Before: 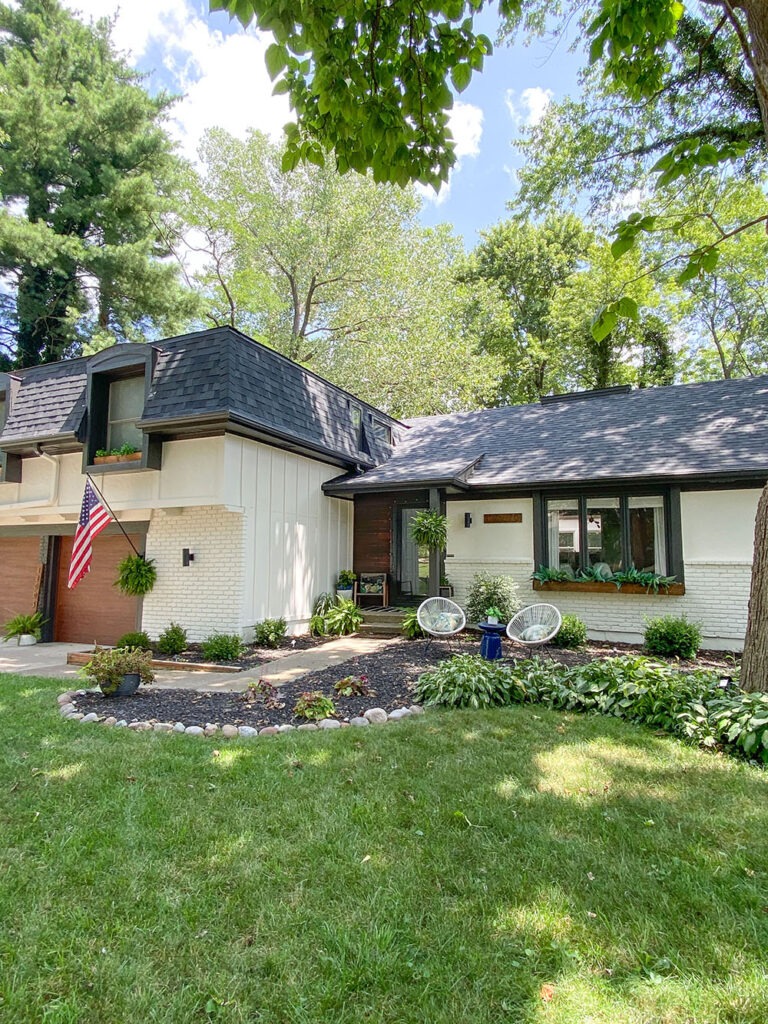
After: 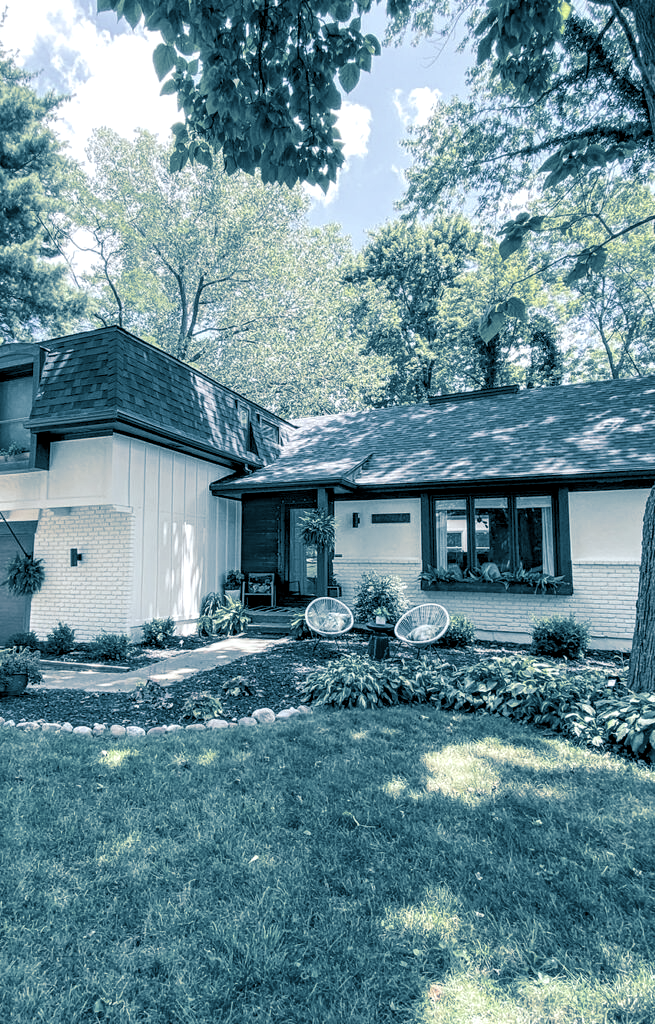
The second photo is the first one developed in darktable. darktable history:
crop and rotate: left 14.584%
white balance: emerald 1
split-toning: shadows › hue 212.4°, balance -70
local contrast: on, module defaults
color zones: curves: ch1 [(0, 0.292) (0.001, 0.292) (0.2, 0.264) (0.4, 0.248) (0.6, 0.248) (0.8, 0.264) (0.999, 0.292) (1, 0.292)]
contrast brightness saturation: saturation -0.05
color correction: highlights a* -4.18, highlights b* -10.81
exposure: black level correction 0.007, exposure 0.093 EV, compensate highlight preservation false
